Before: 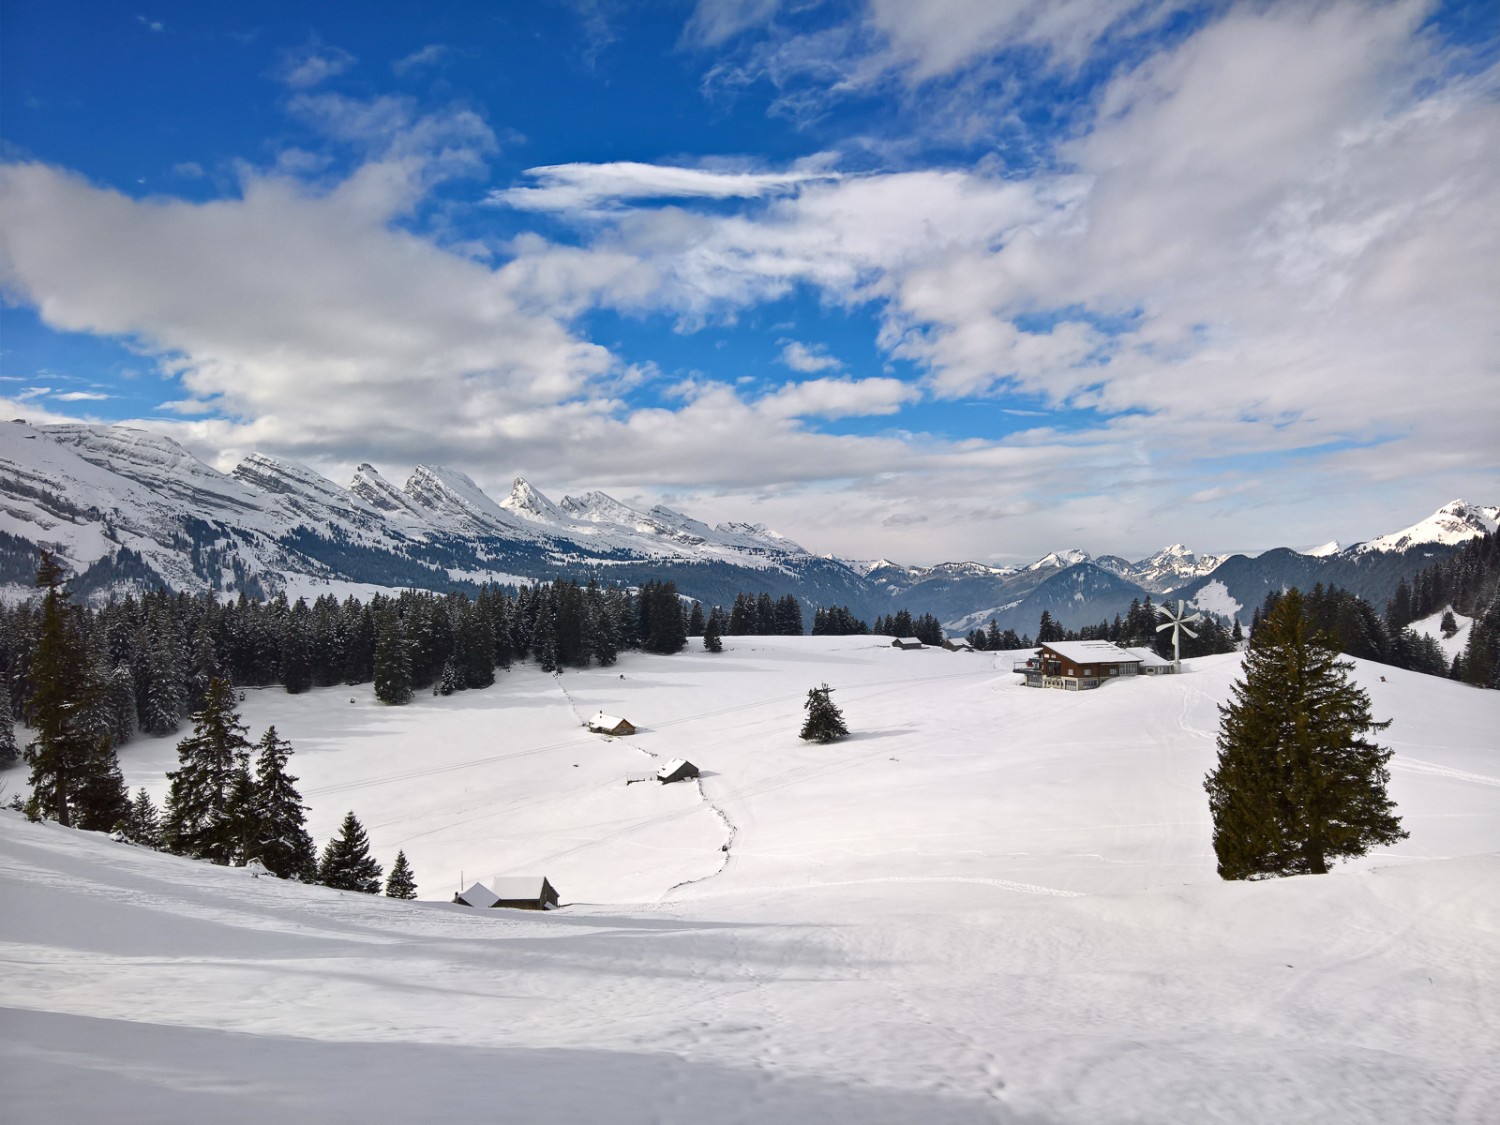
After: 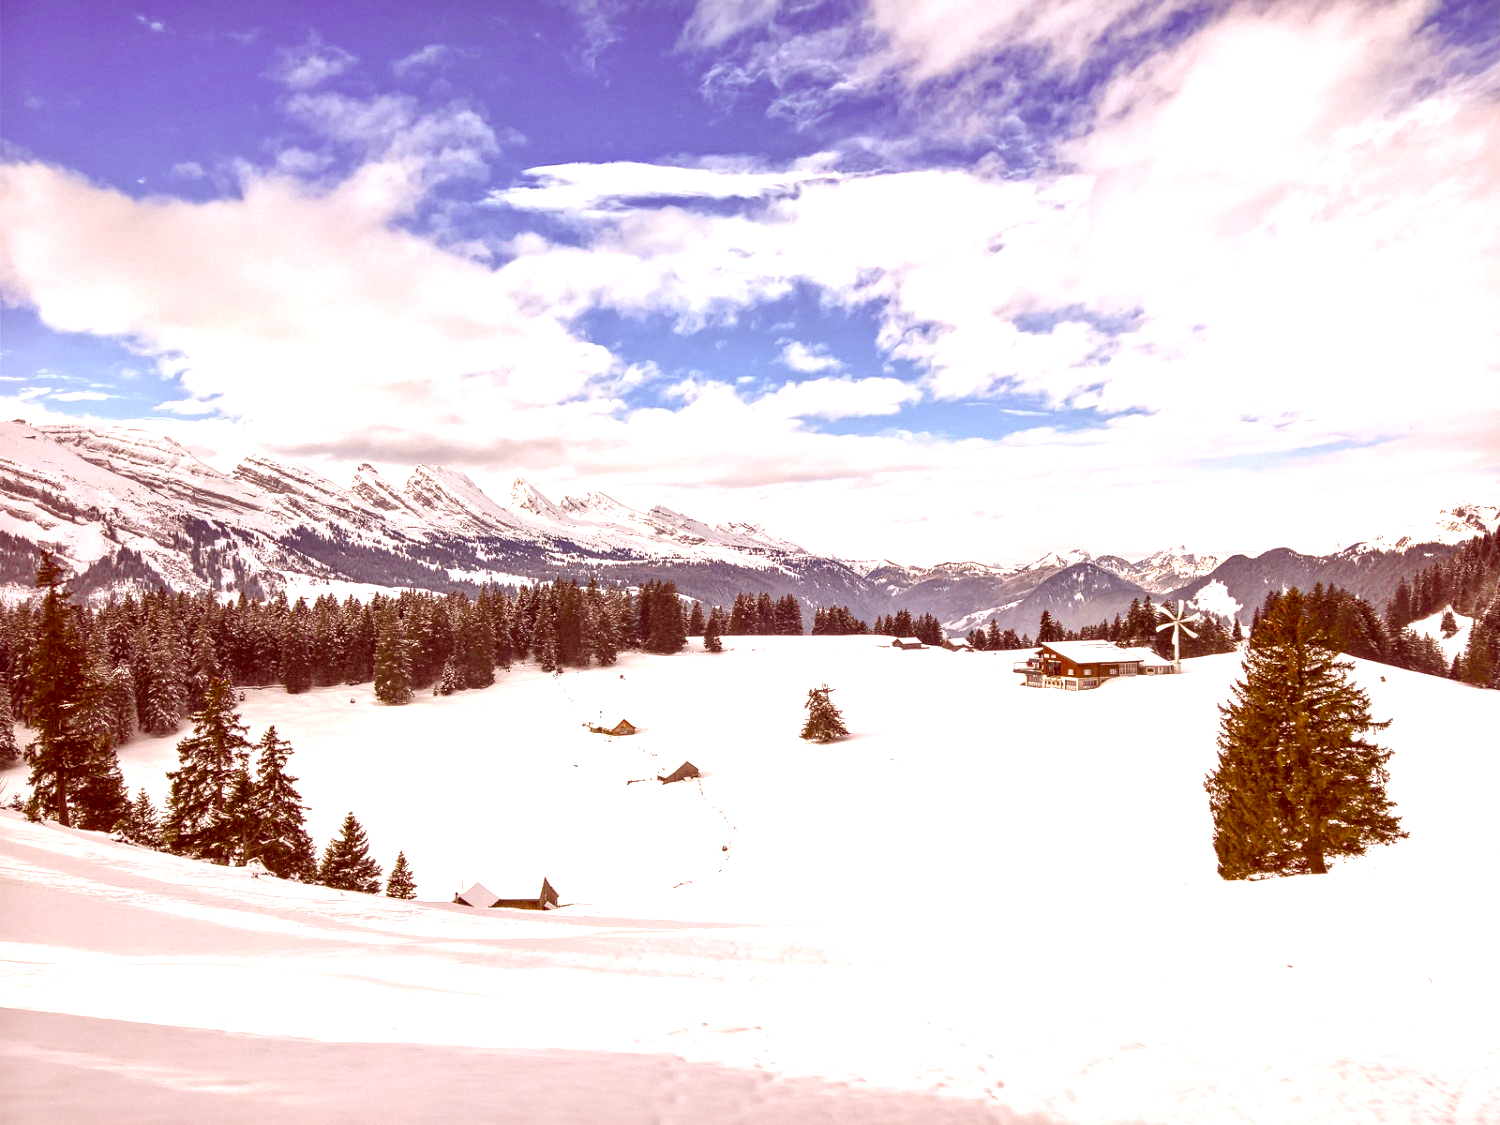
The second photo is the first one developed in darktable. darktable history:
color correction: highlights a* 9.38, highlights b* 9.04, shadows a* 39.57, shadows b* 39.59, saturation 0.802
exposure: black level correction 0, exposure 1.684 EV, compensate highlight preservation false
color balance rgb: highlights gain › chroma 1.119%, highlights gain › hue 68.17°, linear chroma grading › global chroma 14.817%, perceptual saturation grading › global saturation 20%, perceptual saturation grading › highlights -25.572%, perceptual saturation grading › shadows 24.18%, contrast -20.114%
local contrast: highlights 60%, shadows 60%, detail 160%
